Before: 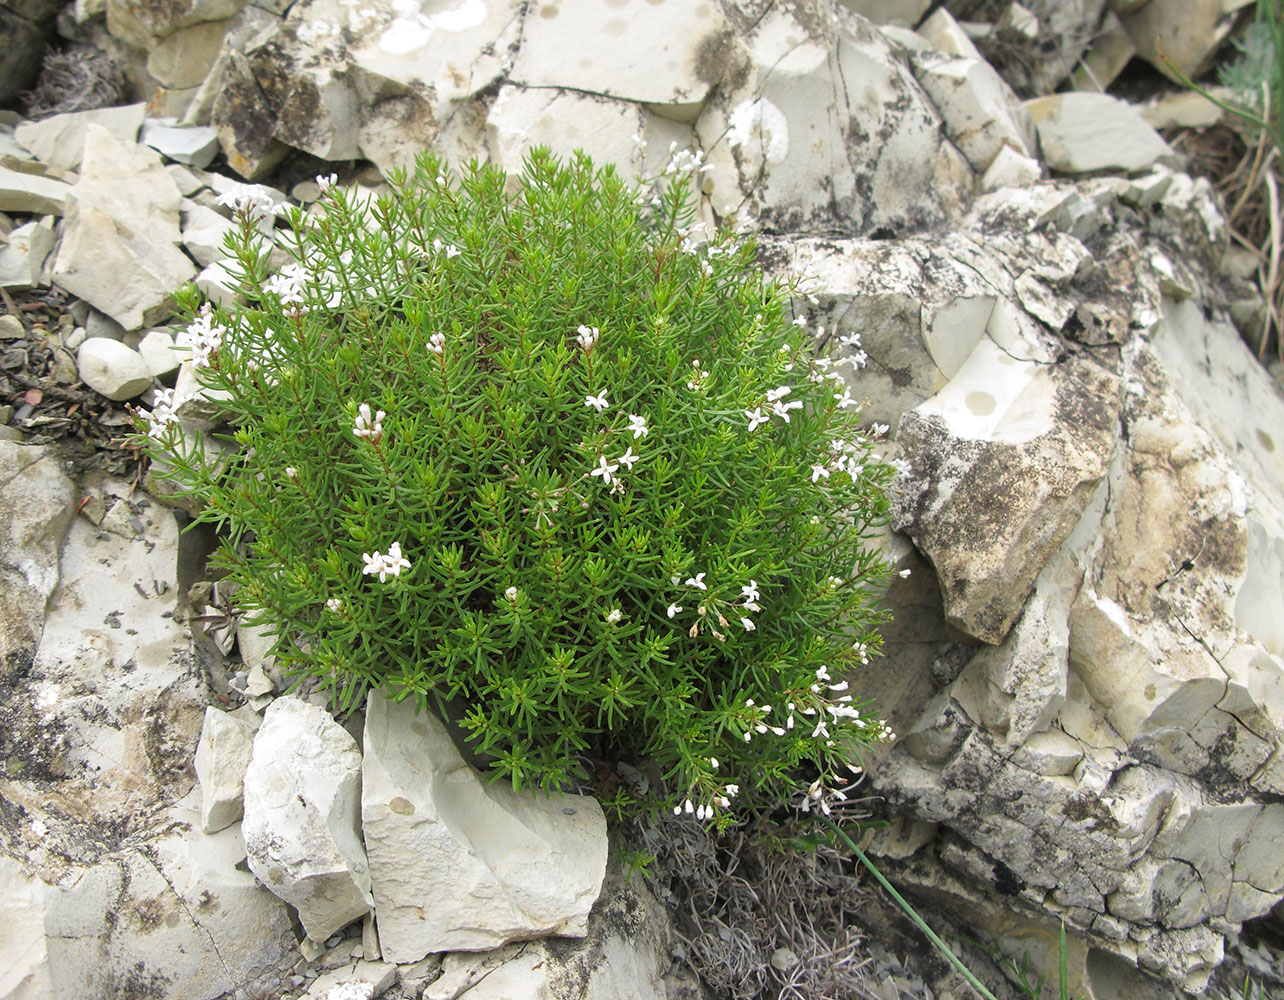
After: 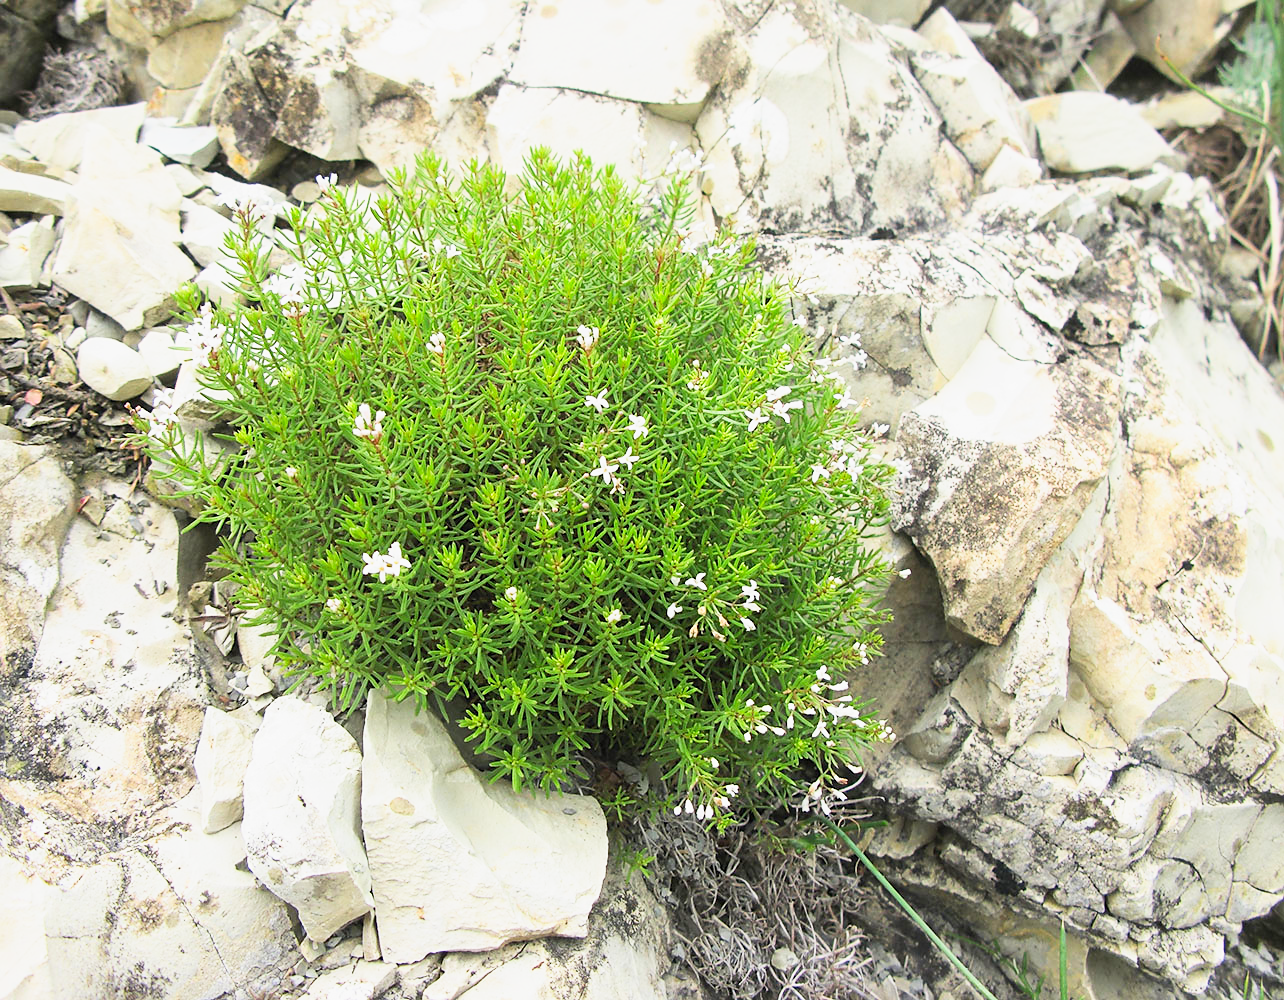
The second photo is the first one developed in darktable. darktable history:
base curve: curves: ch0 [(0, 0) (0.088, 0.125) (0.176, 0.251) (0.354, 0.501) (0.613, 0.749) (1, 0.877)], preserve colors none
contrast brightness saturation: contrast 0.202, brightness 0.157, saturation 0.227
sharpen: radius 1.602, amount 0.361, threshold 1.409
